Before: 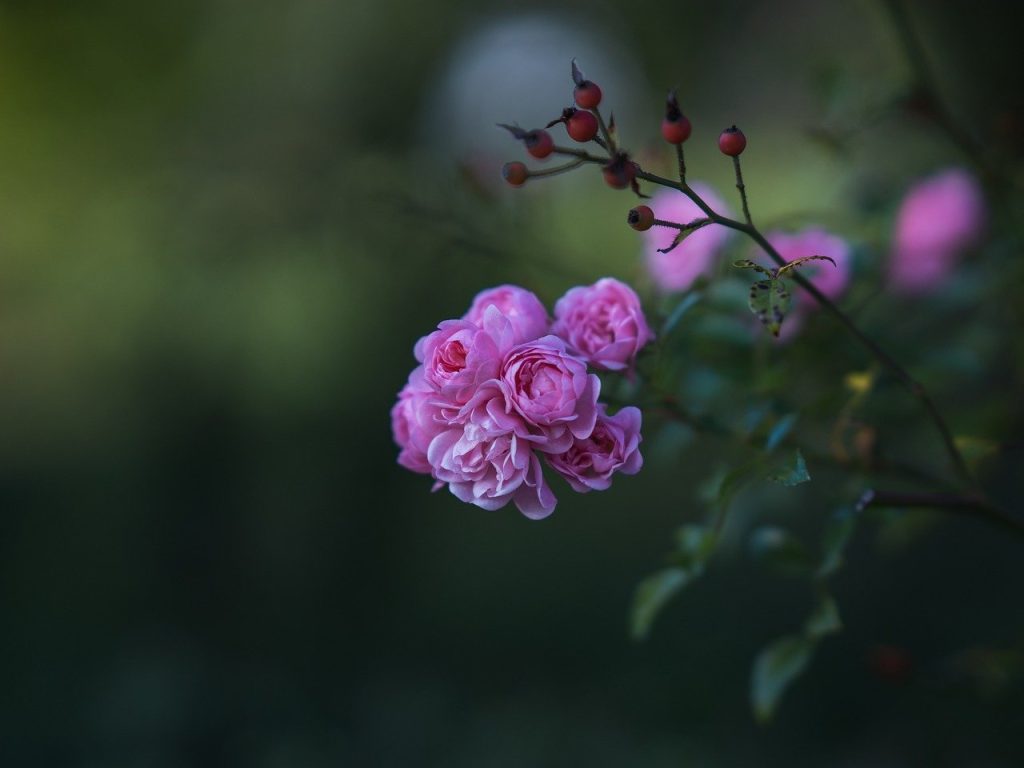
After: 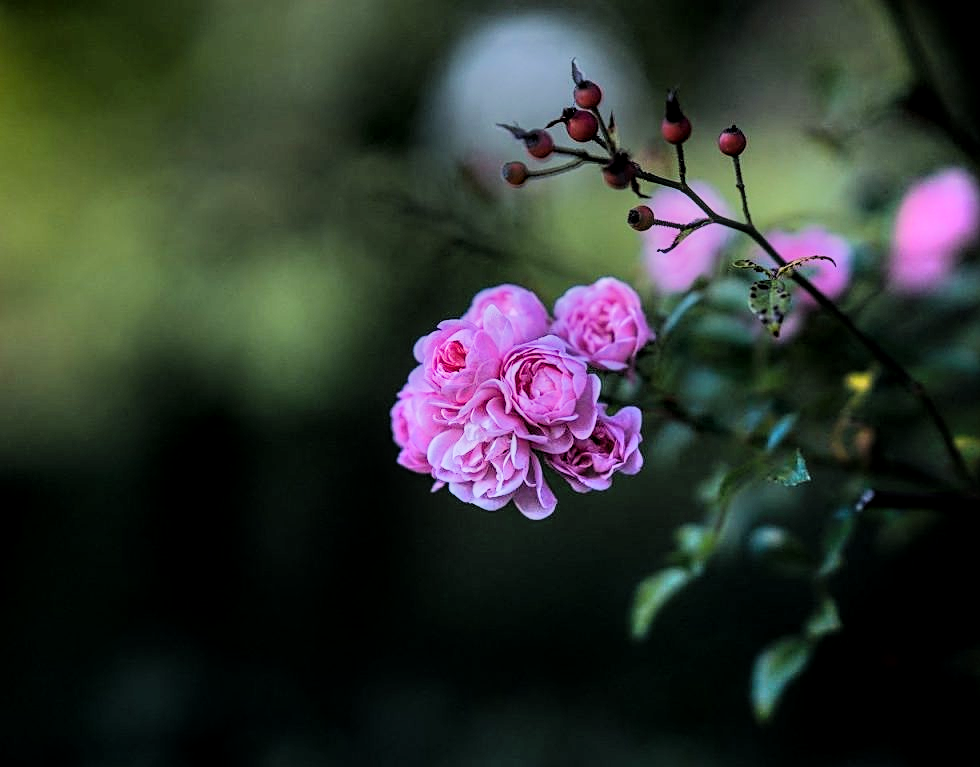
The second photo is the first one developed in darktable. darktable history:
sharpen: on, module defaults
crop: right 4.255%, bottom 0.026%
shadows and highlights: soften with gaussian
color balance rgb: perceptual saturation grading › global saturation 14.804%
filmic rgb: black relative exposure -7.18 EV, white relative exposure 5.34 EV, hardness 3.03
local contrast: detail 130%
tone equalizer: -8 EV -0.733 EV, -7 EV -0.667 EV, -6 EV -0.628 EV, -5 EV -0.398 EV, -3 EV 0.386 EV, -2 EV 0.6 EV, -1 EV 0.683 EV, +0 EV 0.742 EV
